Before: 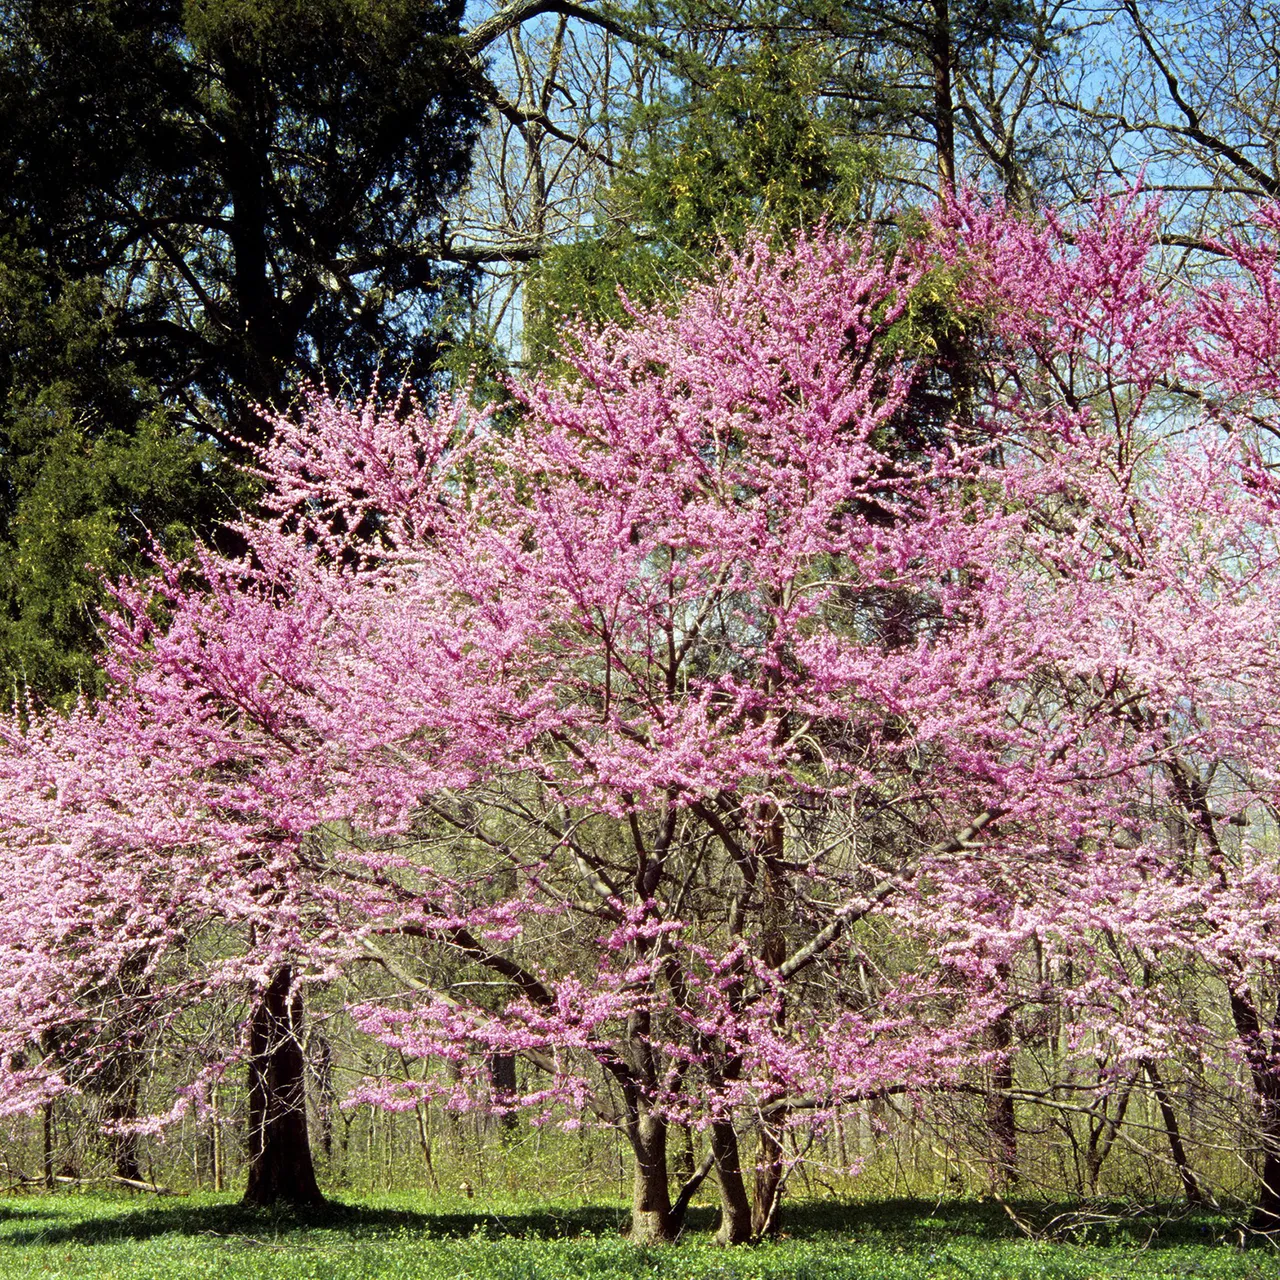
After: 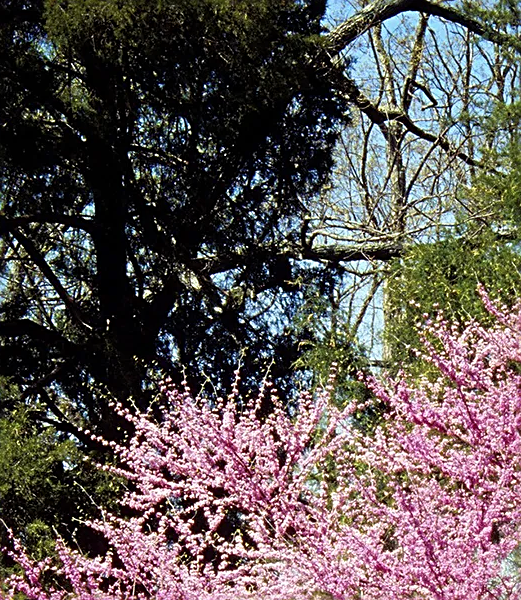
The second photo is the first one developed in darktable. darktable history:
crop and rotate: left 10.916%, top 0.087%, right 48.336%, bottom 52.99%
sharpen: on, module defaults
